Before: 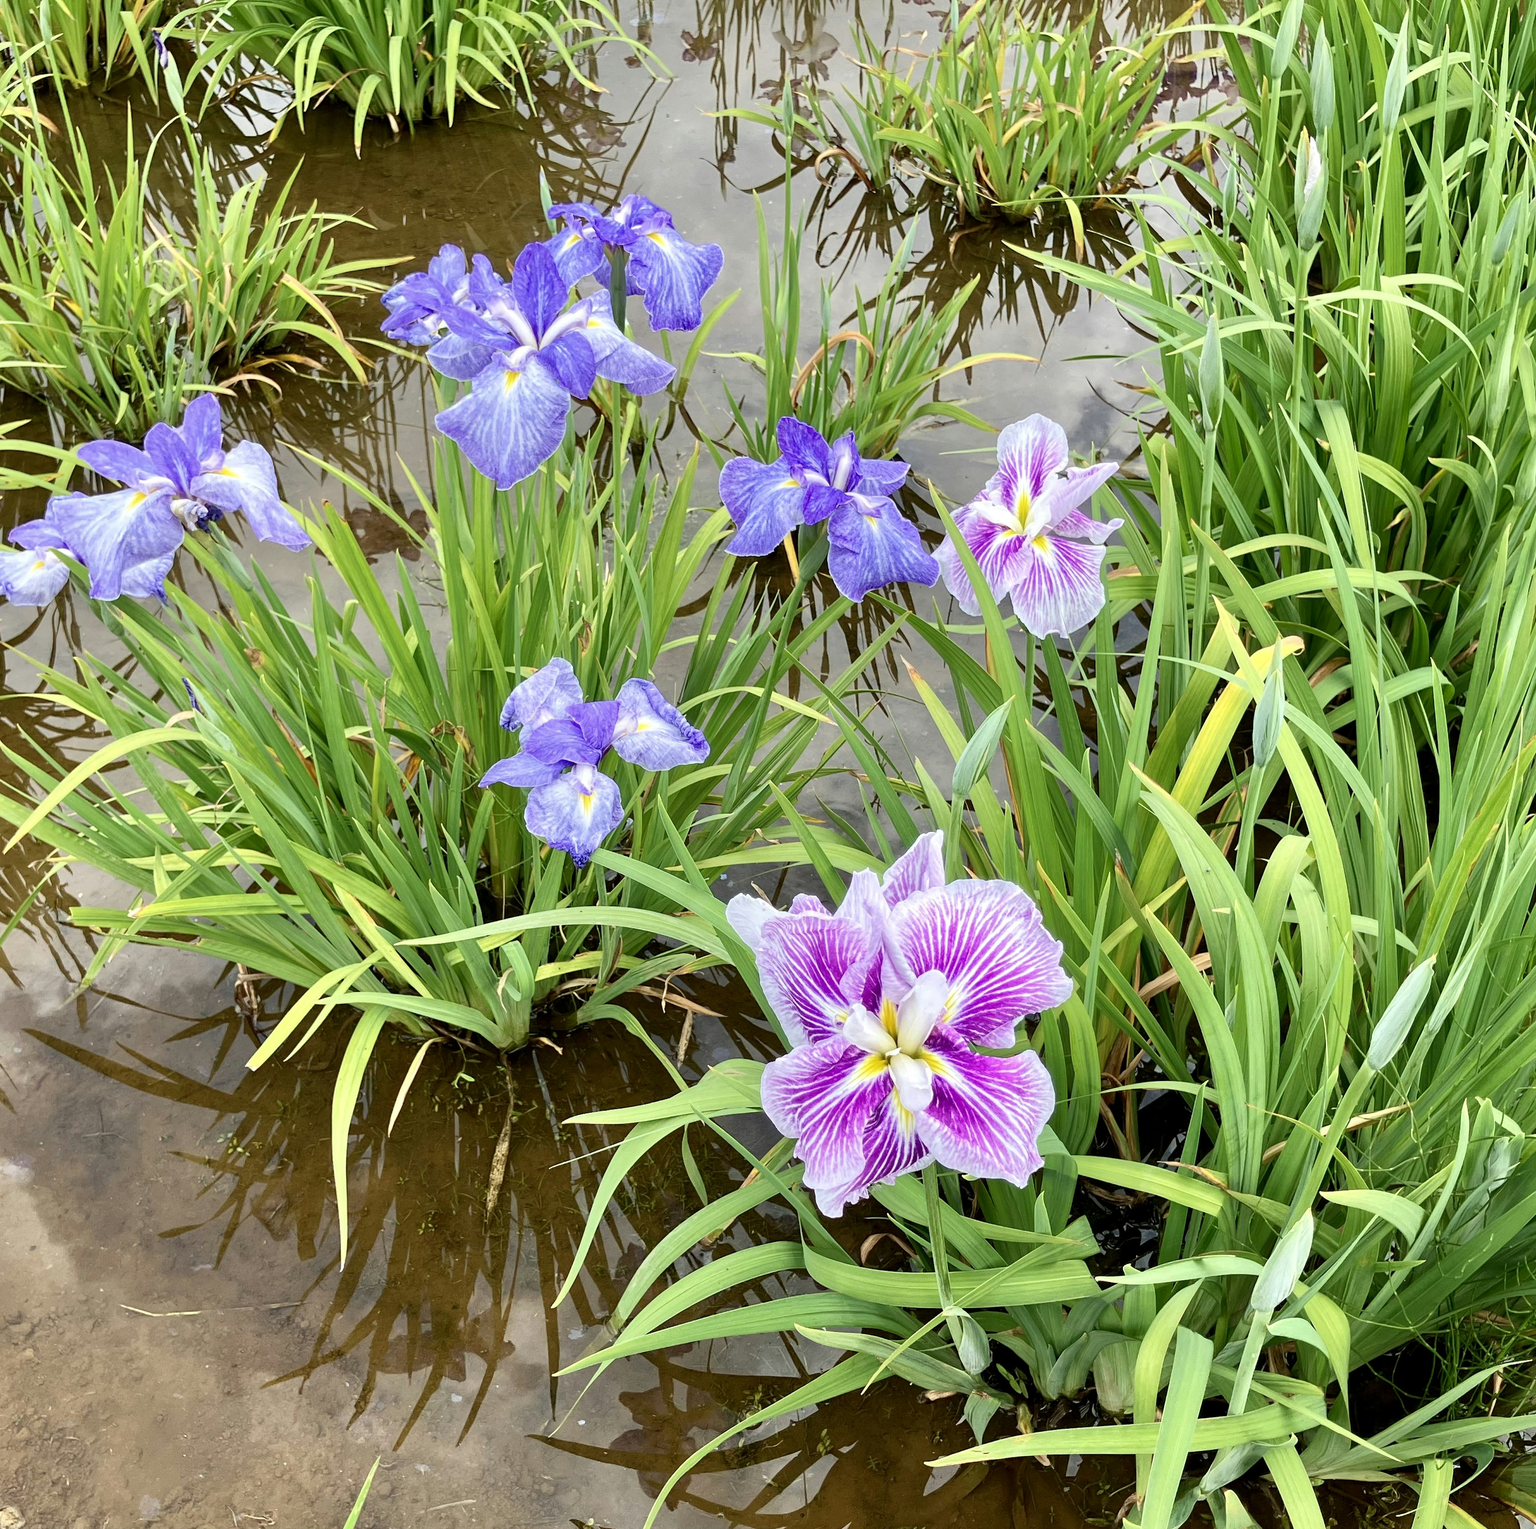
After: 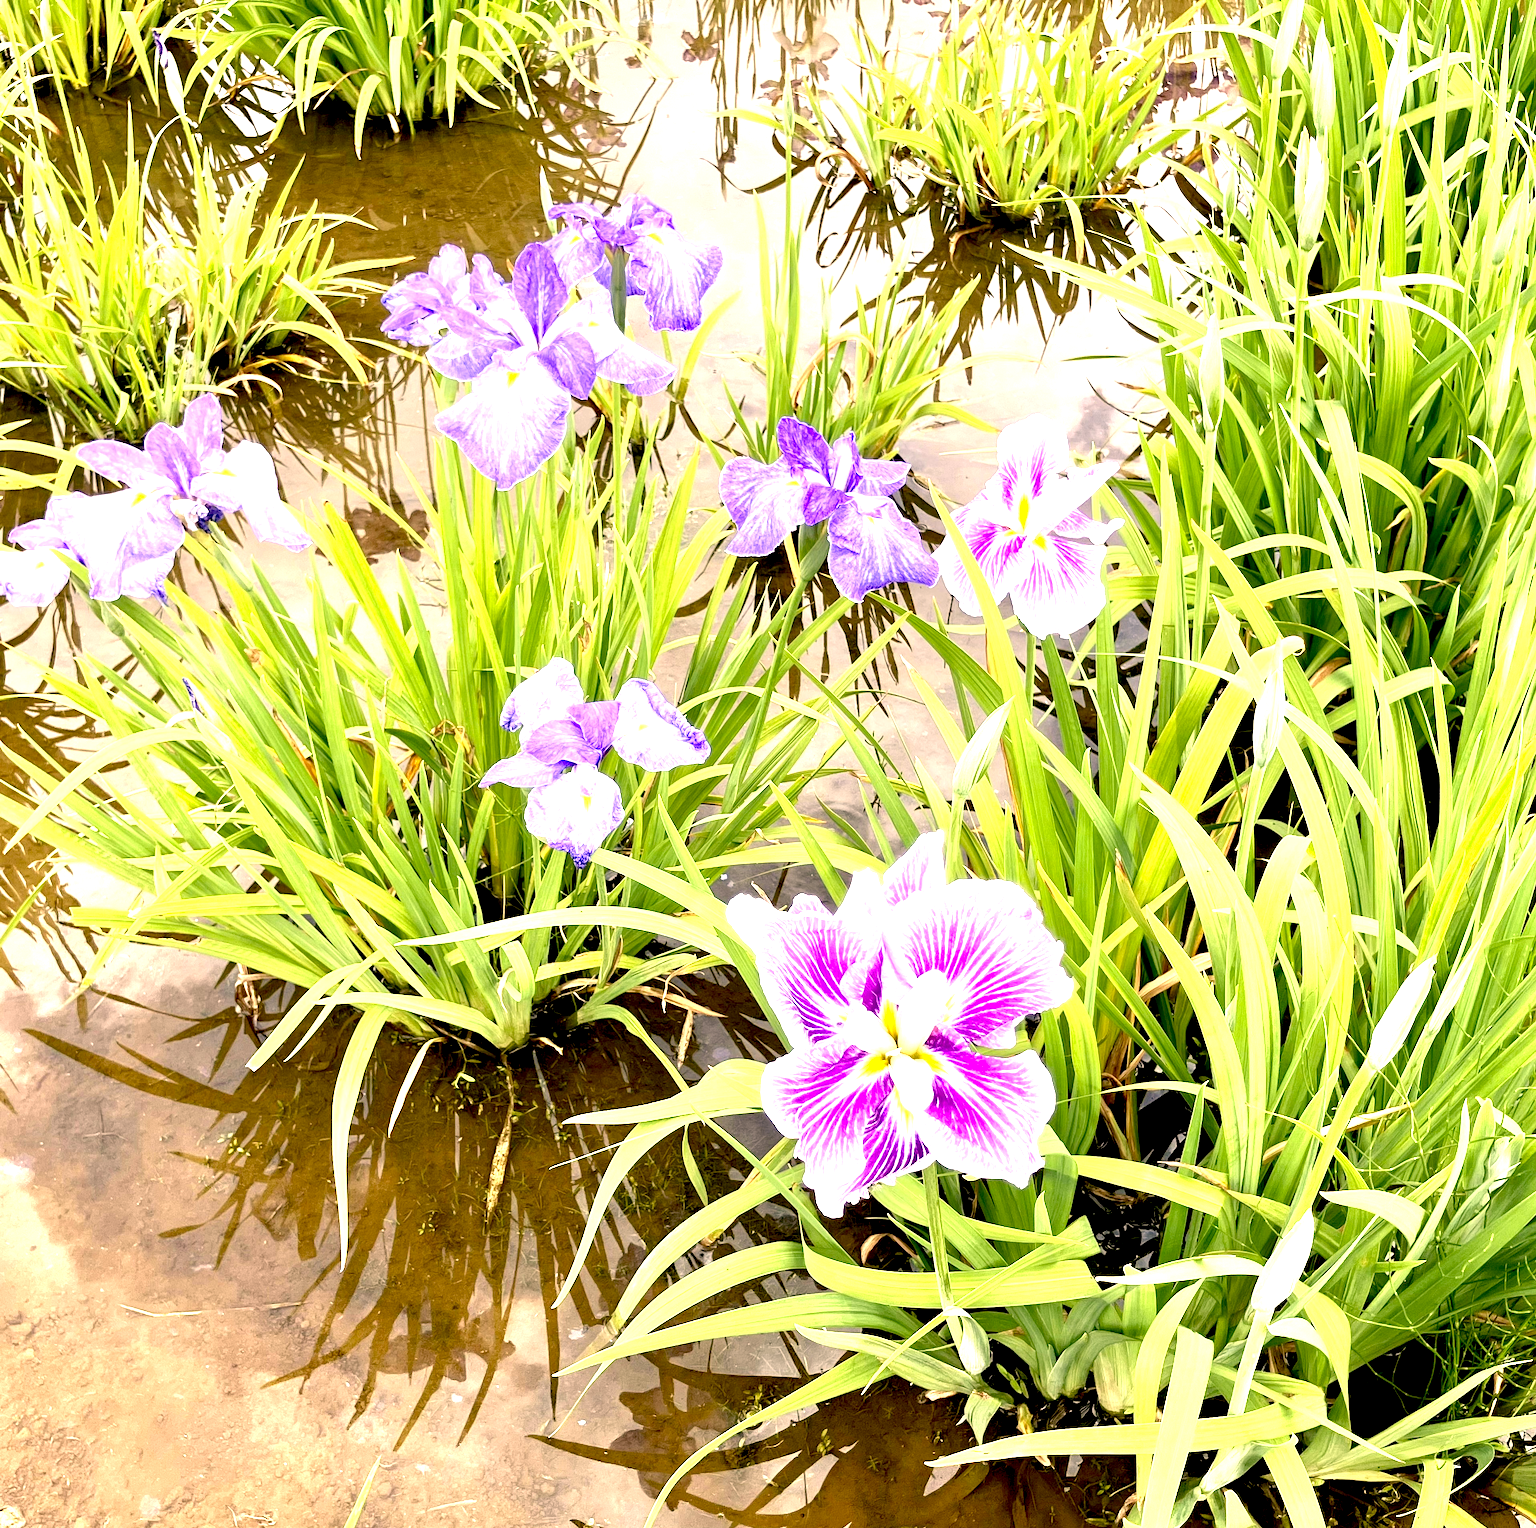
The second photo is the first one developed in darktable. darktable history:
color correction: highlights a* 11.94, highlights b* 12.02
exposure: black level correction 0.009, exposure 1.414 EV, compensate exposure bias true, compensate highlight preservation false
